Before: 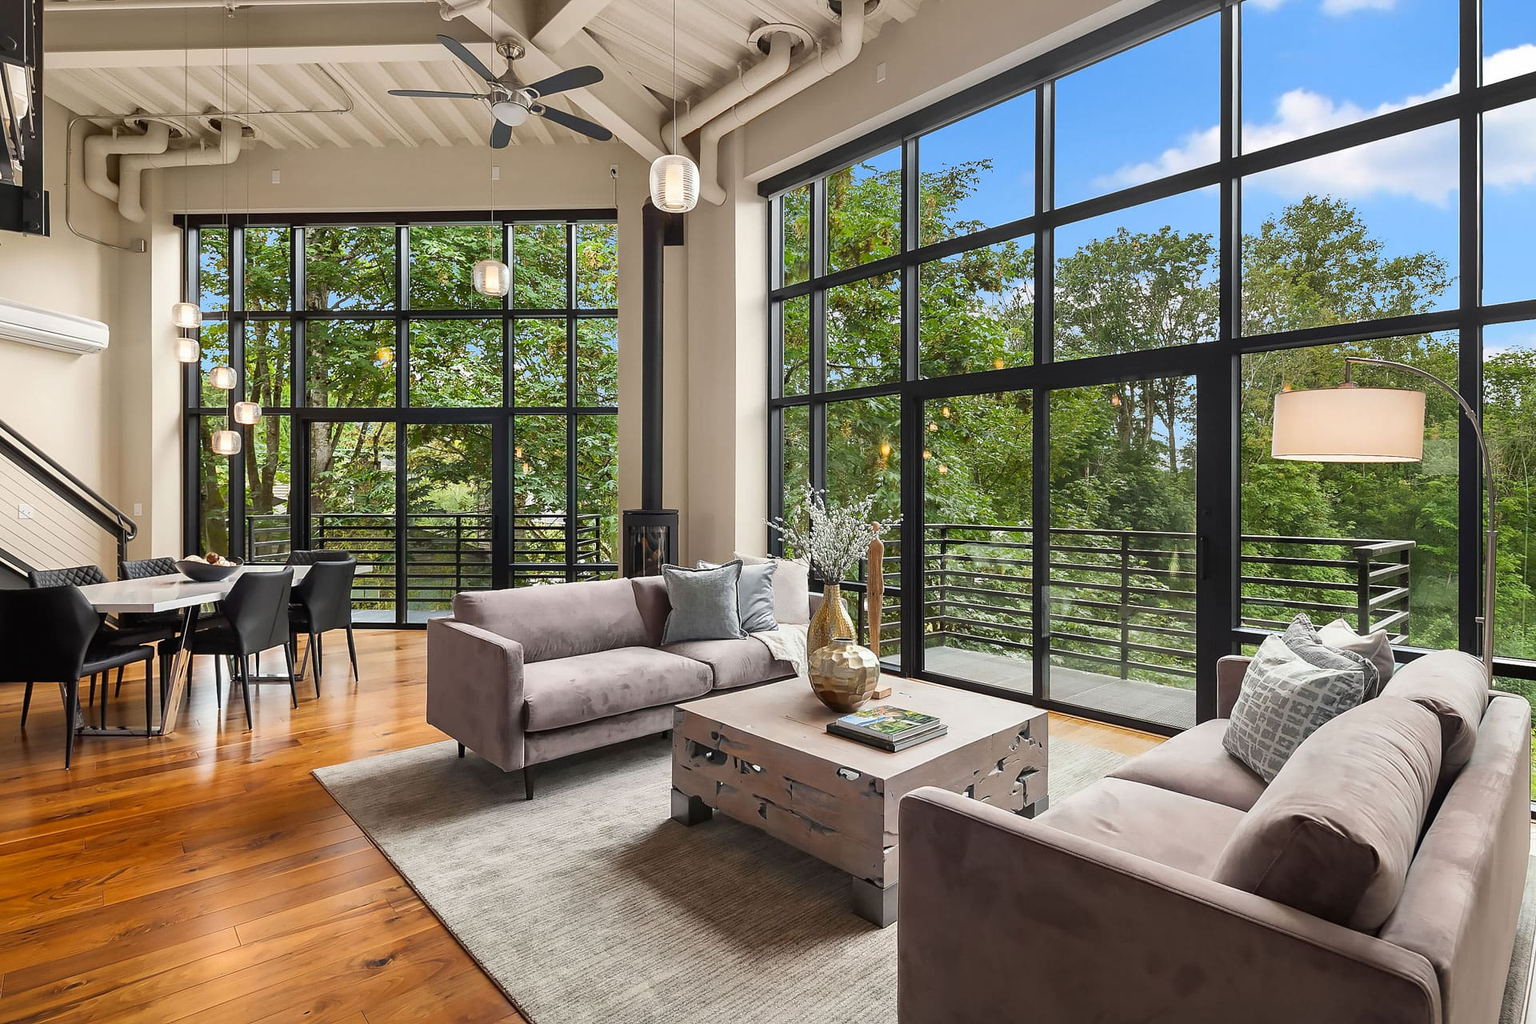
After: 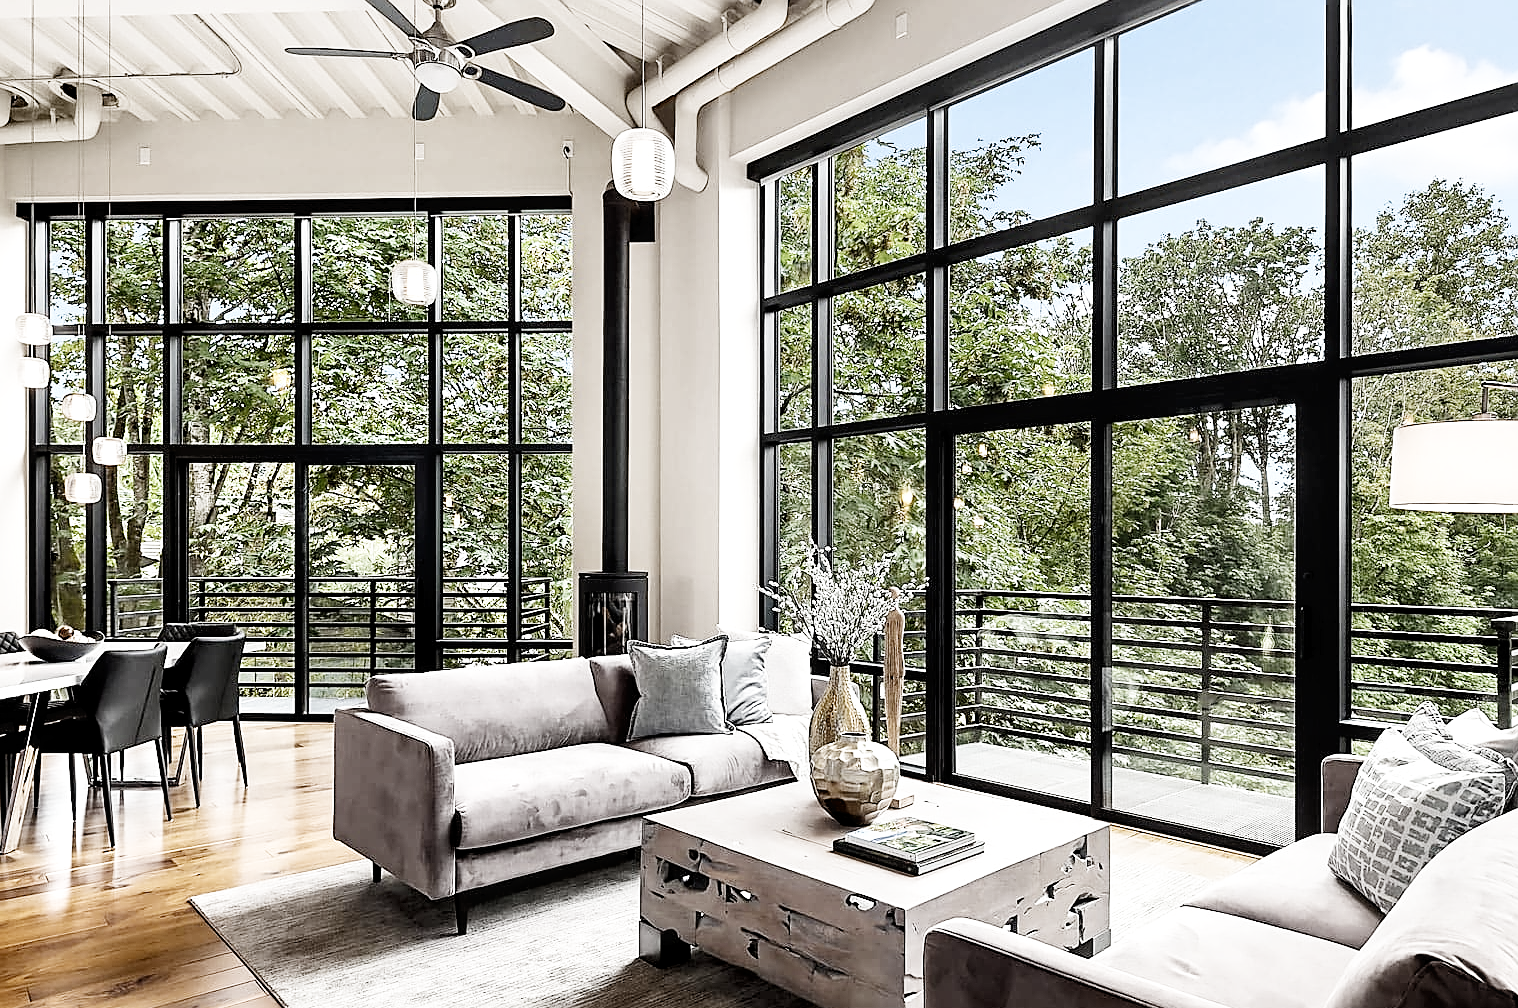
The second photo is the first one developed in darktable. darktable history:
crop and rotate: left 10.432%, top 5.152%, right 10.496%, bottom 16.04%
local contrast: highlights 107%, shadows 98%, detail 131%, midtone range 0.2
color zones: curves: ch0 [(0.068, 0.464) (0.25, 0.5) (0.48, 0.508) (0.75, 0.536) (0.886, 0.476) (0.967, 0.456)]; ch1 [(0.066, 0.456) (0.25, 0.5) (0.616, 0.508) (0.746, 0.56) (0.934, 0.444)]
sharpen: amount 0.589
tone curve: curves: ch0 [(0, 0) (0.003, 0.019) (0.011, 0.022) (0.025, 0.03) (0.044, 0.049) (0.069, 0.08) (0.1, 0.111) (0.136, 0.144) (0.177, 0.189) (0.224, 0.23) (0.277, 0.285) (0.335, 0.356) (0.399, 0.428) (0.468, 0.511) (0.543, 0.597) (0.623, 0.682) (0.709, 0.773) (0.801, 0.865) (0.898, 0.945) (1, 1)], color space Lab, independent channels, preserve colors none
exposure: black level correction 0, exposure 0.696 EV, compensate exposure bias true, compensate highlight preservation false
filmic rgb: black relative exposure -5.07 EV, white relative exposure 3.97 EV, hardness 2.89, contrast 1.389, highlights saturation mix -29.42%, preserve chrominance no, color science v4 (2020), contrast in shadows soft
